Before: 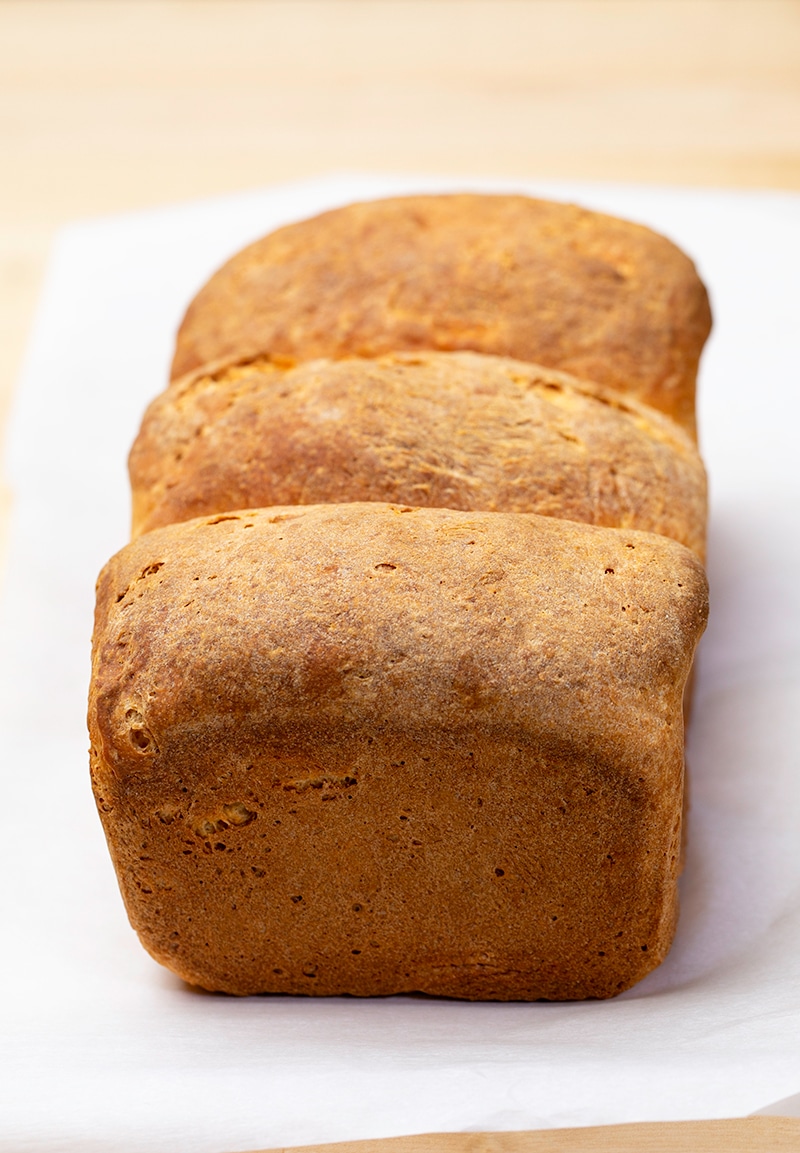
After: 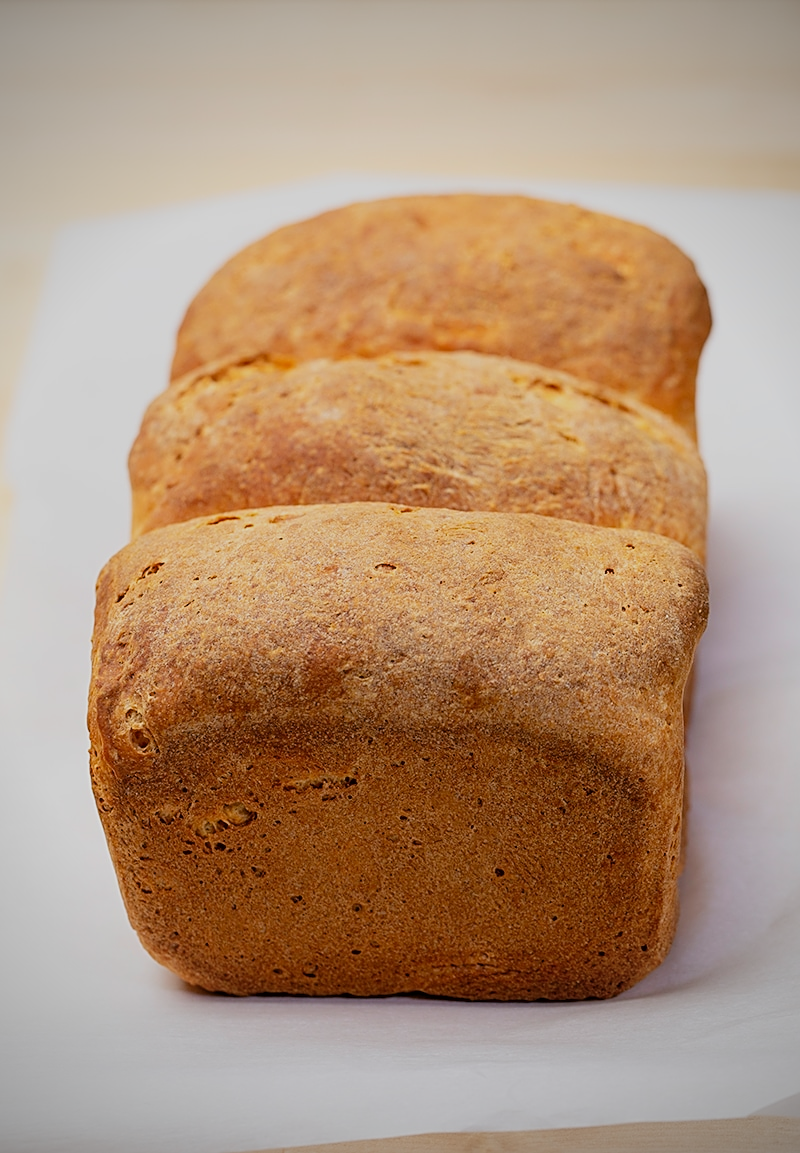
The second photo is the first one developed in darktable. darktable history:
sharpen: on, module defaults
vignetting: fall-off start 71.57%
filmic rgb: middle gray luminance 18.33%, black relative exposure -10.49 EV, white relative exposure 3.42 EV, target black luminance 0%, hardness 6.06, latitude 98.61%, contrast 0.85, shadows ↔ highlights balance 0.714%, color science v5 (2021), contrast in shadows safe, contrast in highlights safe
